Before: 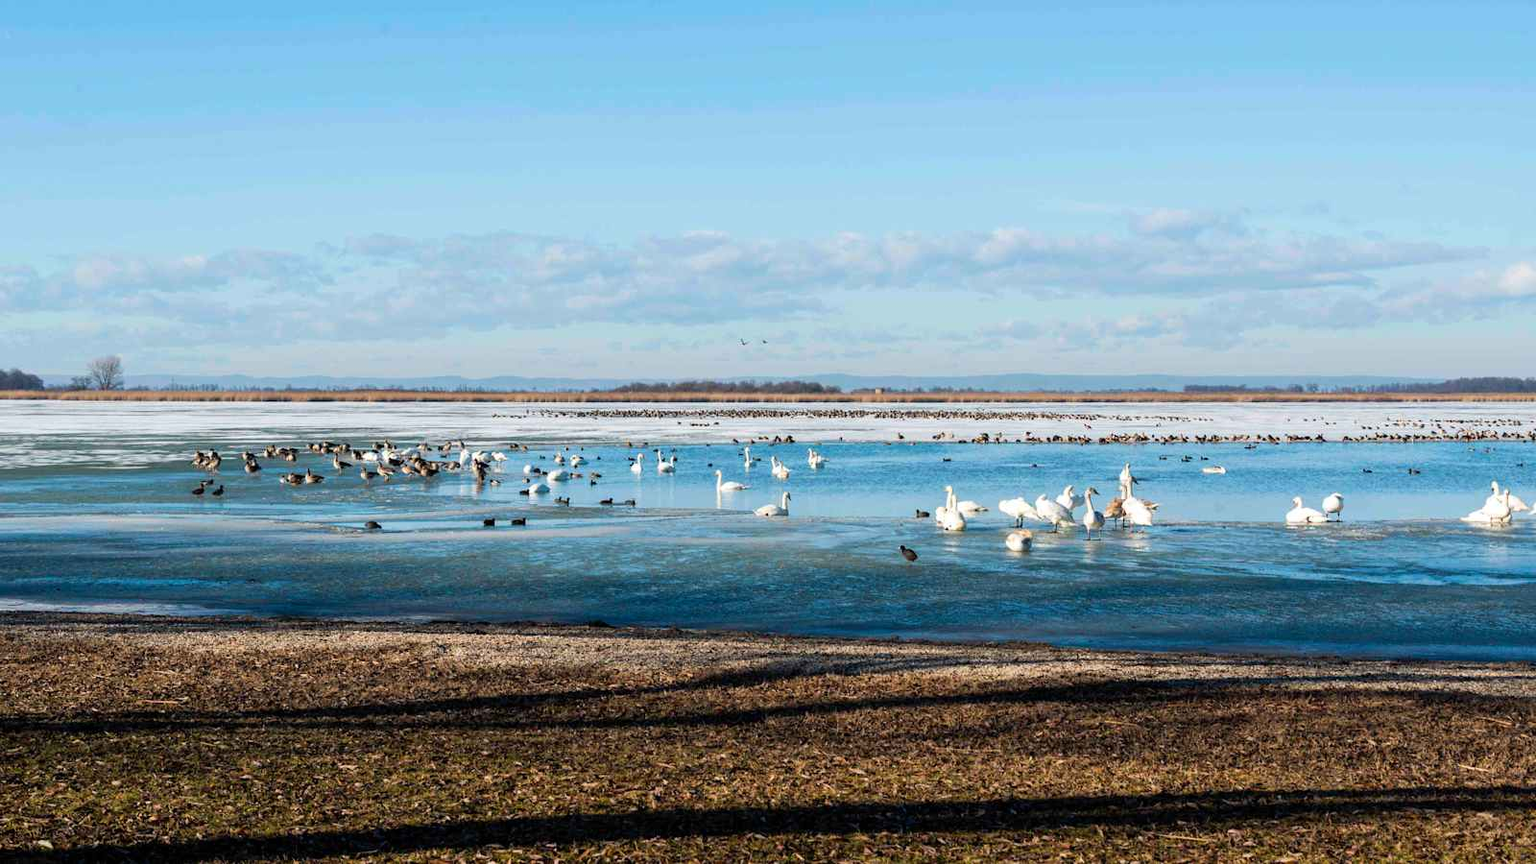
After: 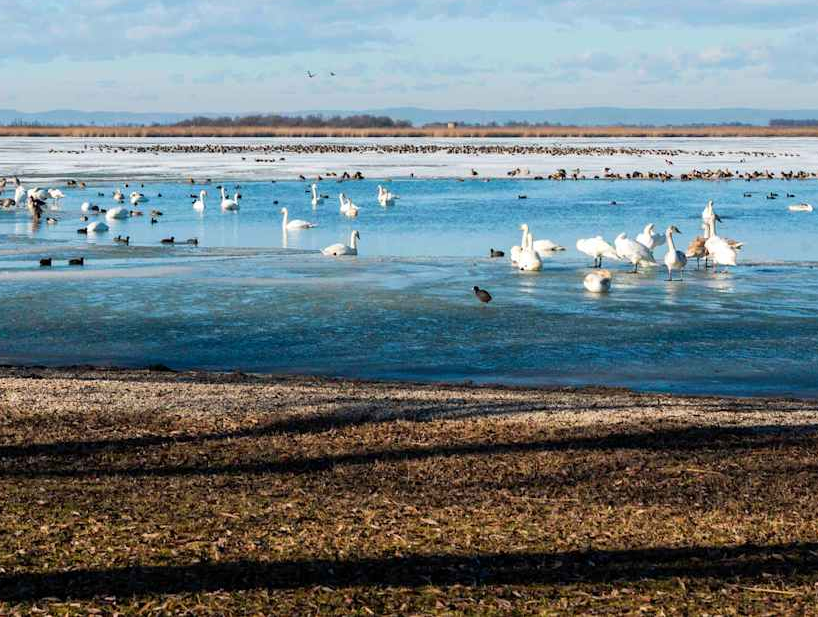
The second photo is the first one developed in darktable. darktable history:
crop and rotate: left 29.002%, top 31.389%, right 19.829%
